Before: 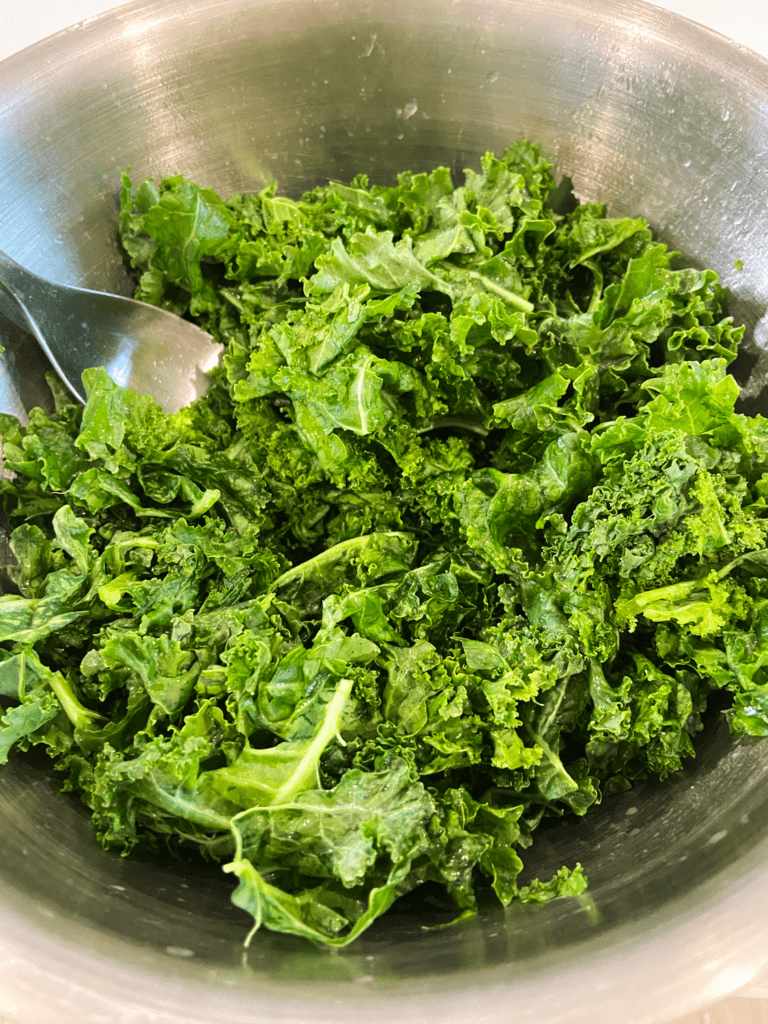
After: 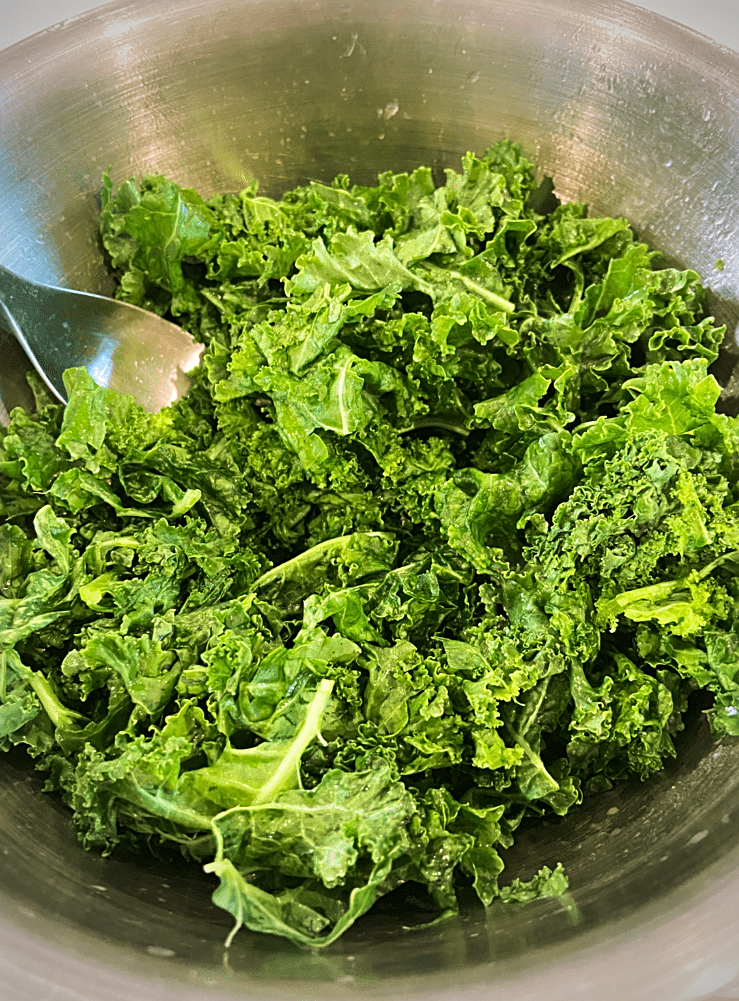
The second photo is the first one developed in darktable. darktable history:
crop and rotate: left 2.522%, right 1.248%, bottom 2.242%
velvia: strength 55.73%
sharpen: on, module defaults
vignetting: fall-off start 71.56%
